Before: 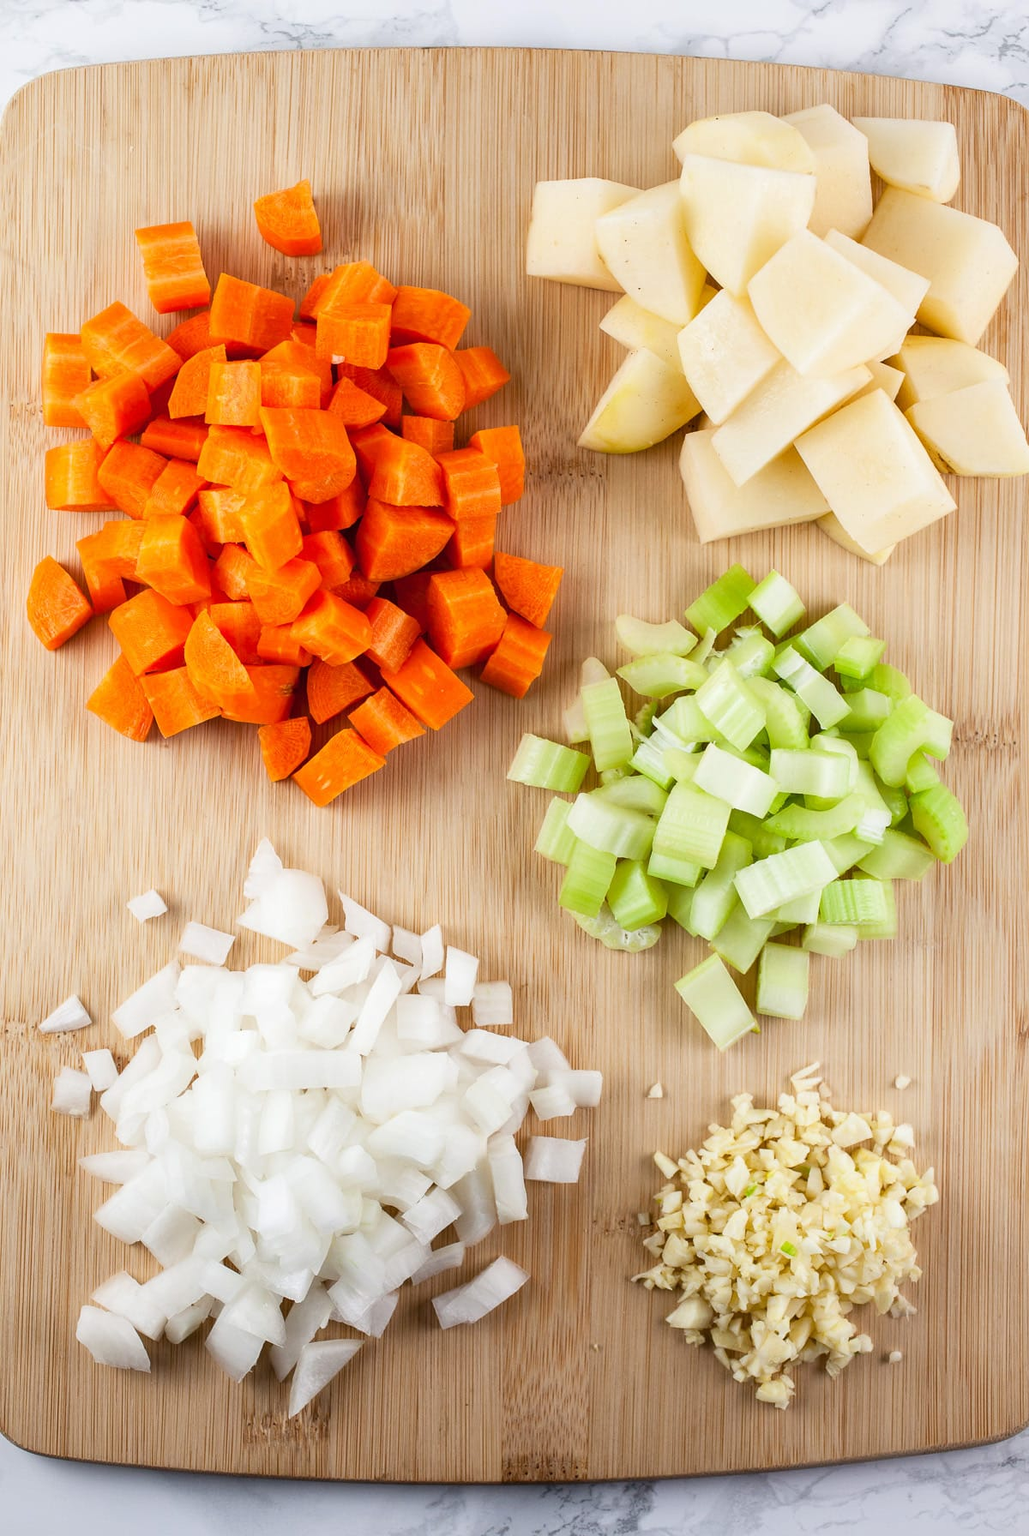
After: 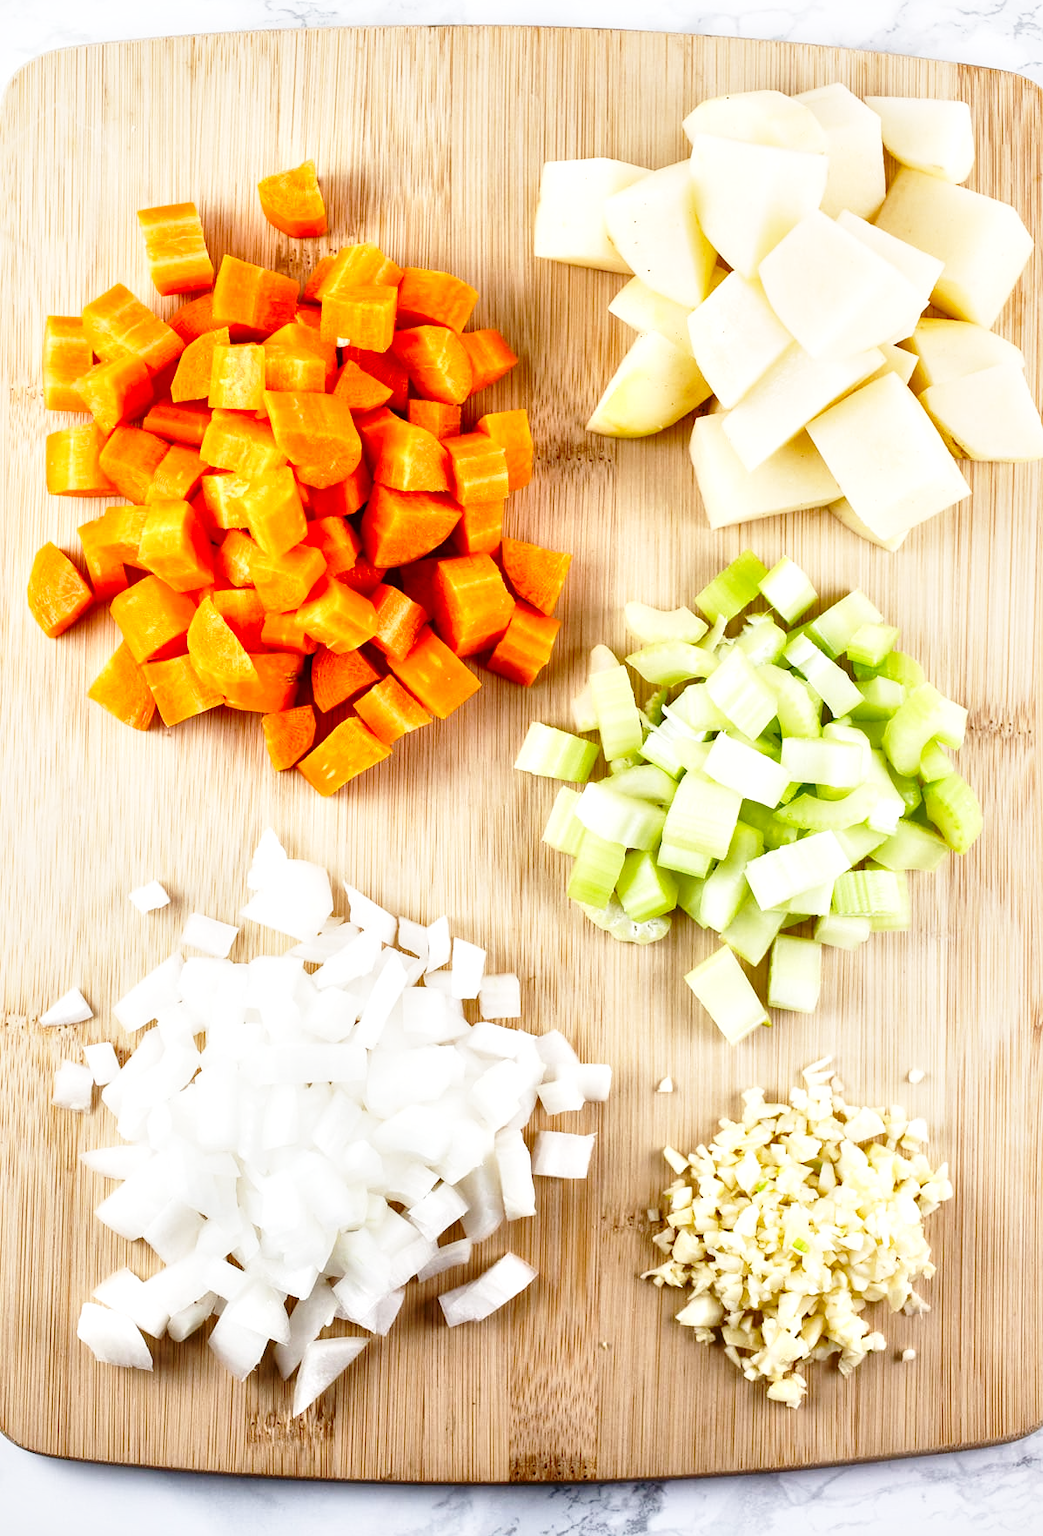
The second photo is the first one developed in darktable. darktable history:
crop: top 1.493%, right 0.027%
local contrast: mode bilateral grid, contrast 26, coarseness 59, detail 151%, midtone range 0.2
base curve: curves: ch0 [(0, 0) (0.028, 0.03) (0.121, 0.232) (0.46, 0.748) (0.859, 0.968) (1, 1)], preserve colors none
